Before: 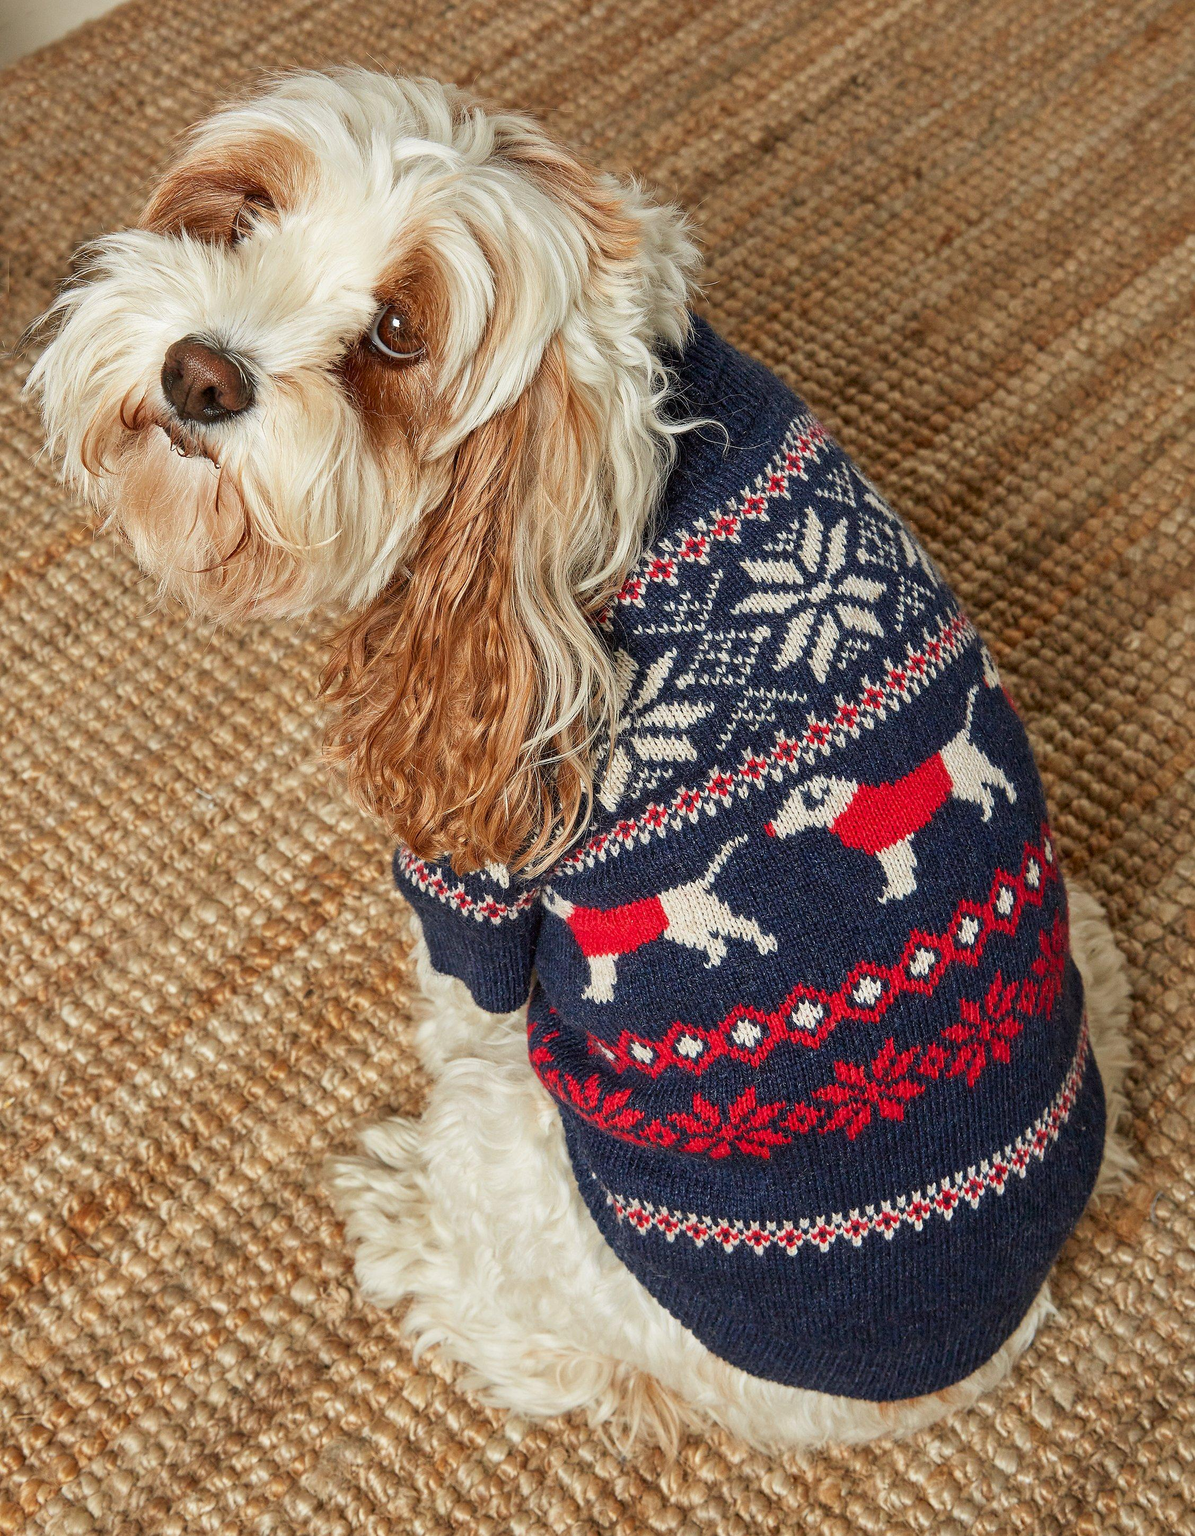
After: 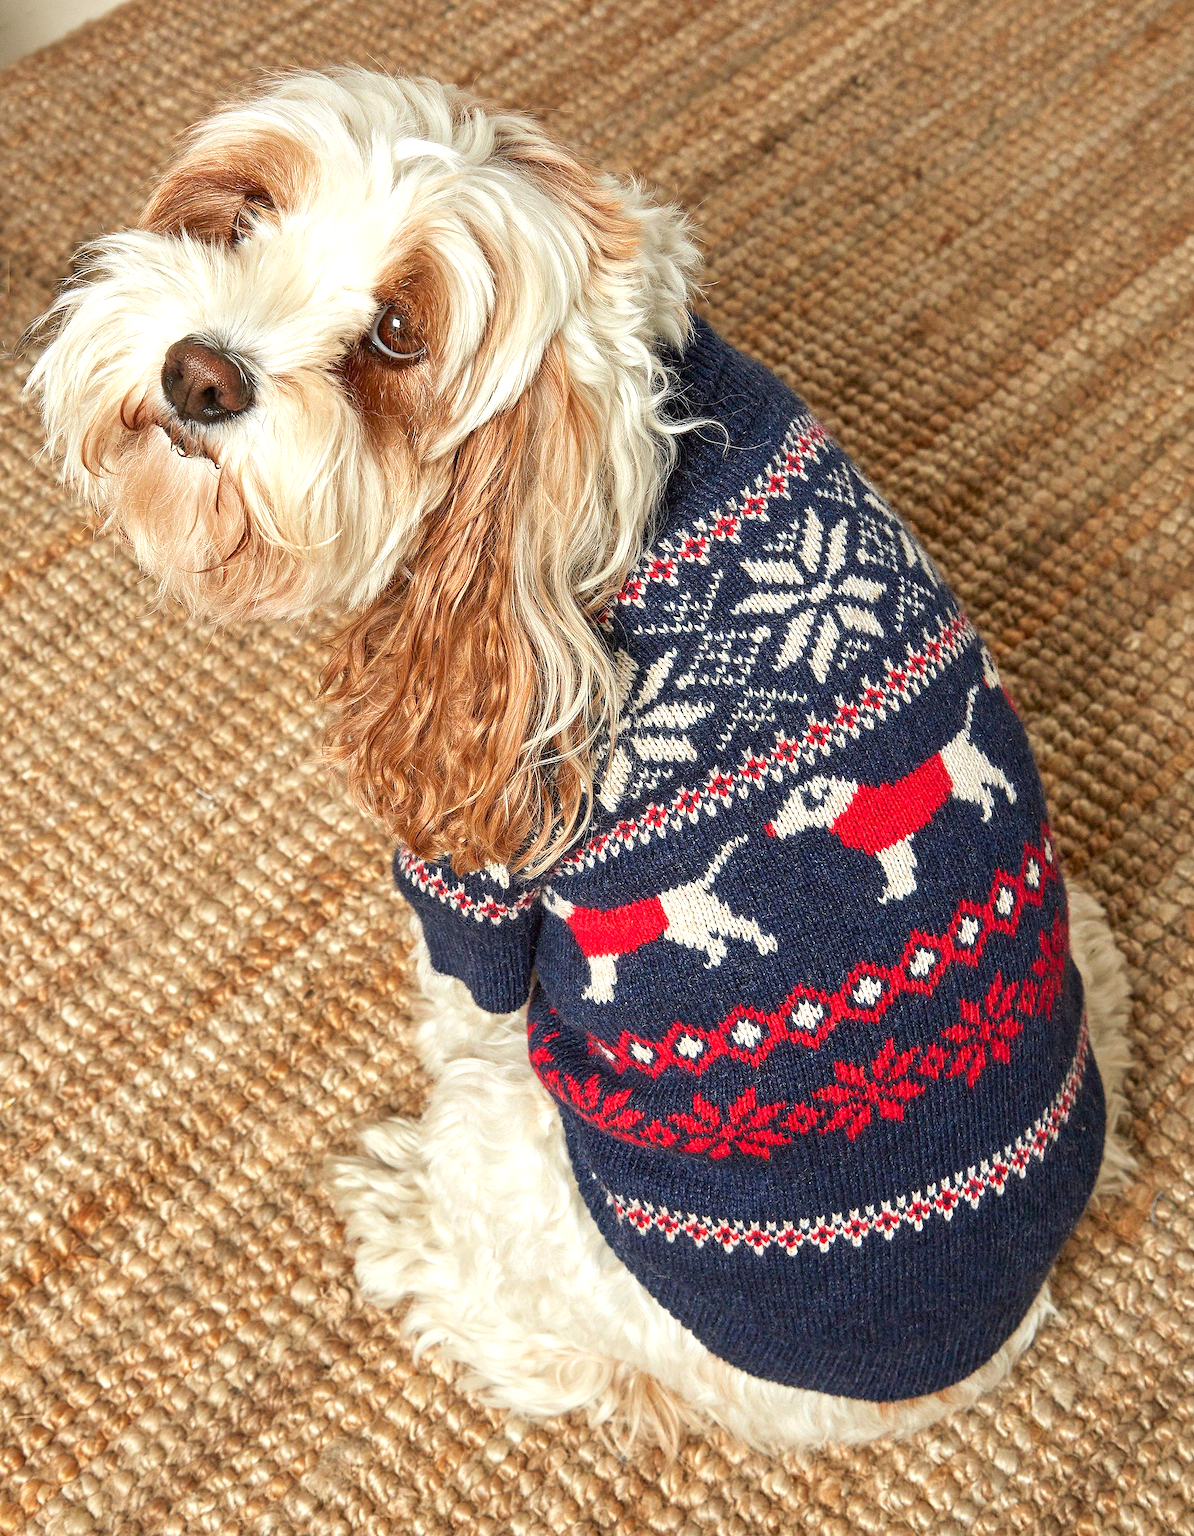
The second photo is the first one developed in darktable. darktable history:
exposure: exposure 0.51 EV, compensate highlight preservation false
